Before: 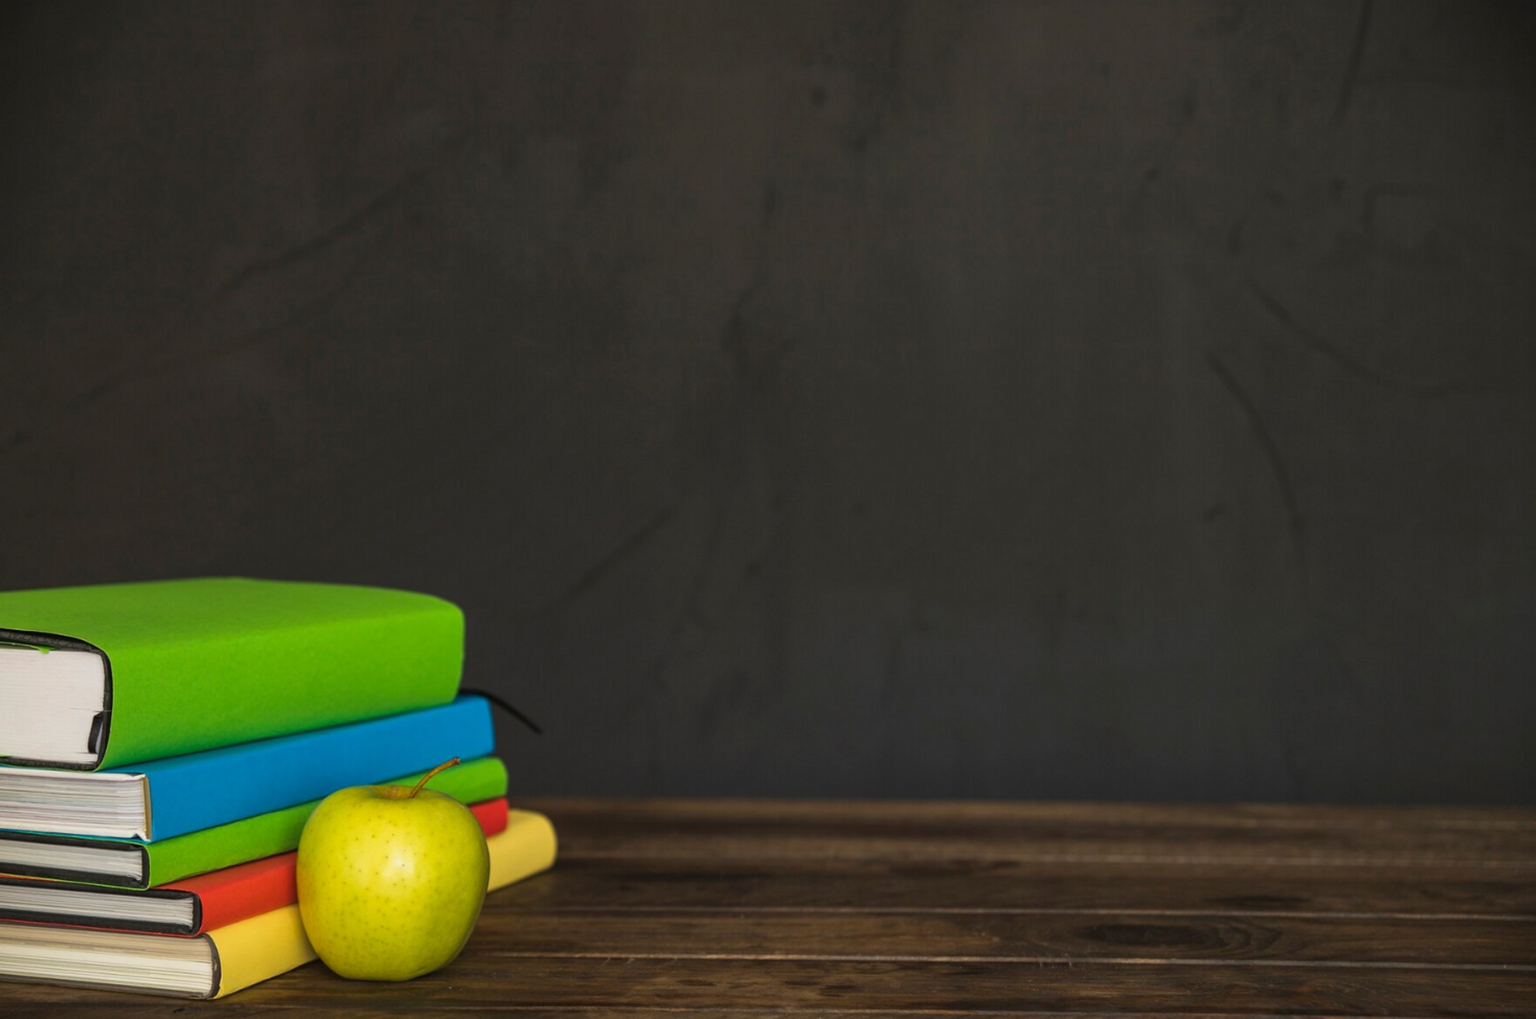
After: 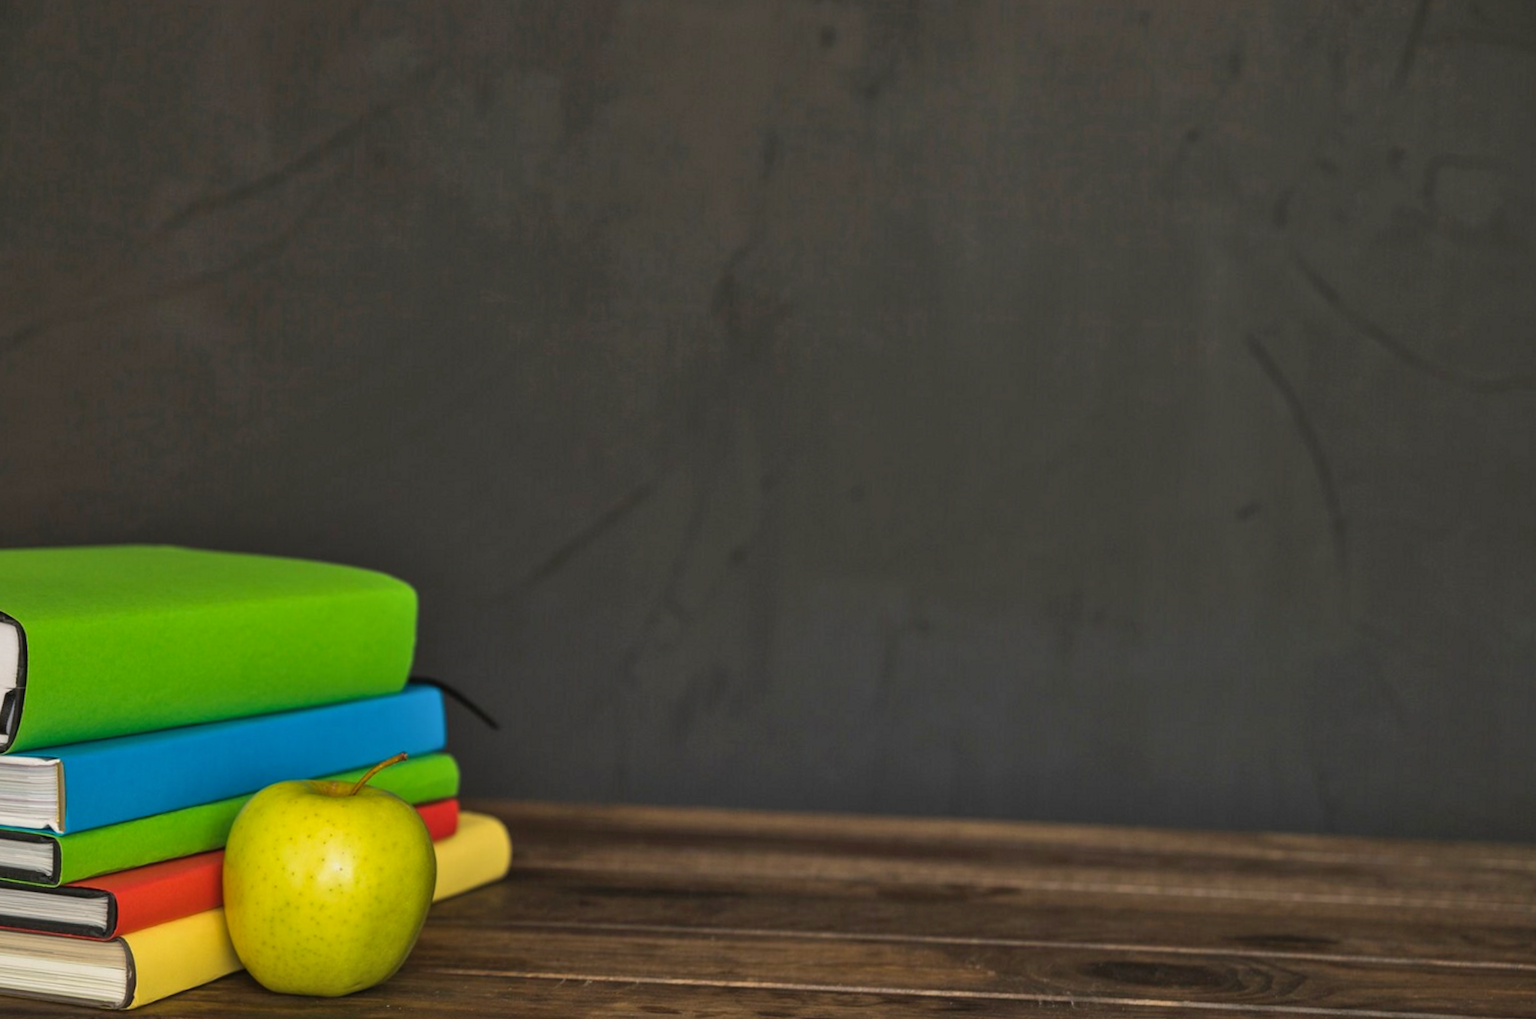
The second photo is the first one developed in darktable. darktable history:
shadows and highlights: shadows color adjustment 97.66%, soften with gaussian
crop and rotate: angle -1.96°, left 3.097%, top 4.154%, right 1.586%, bottom 0.529%
